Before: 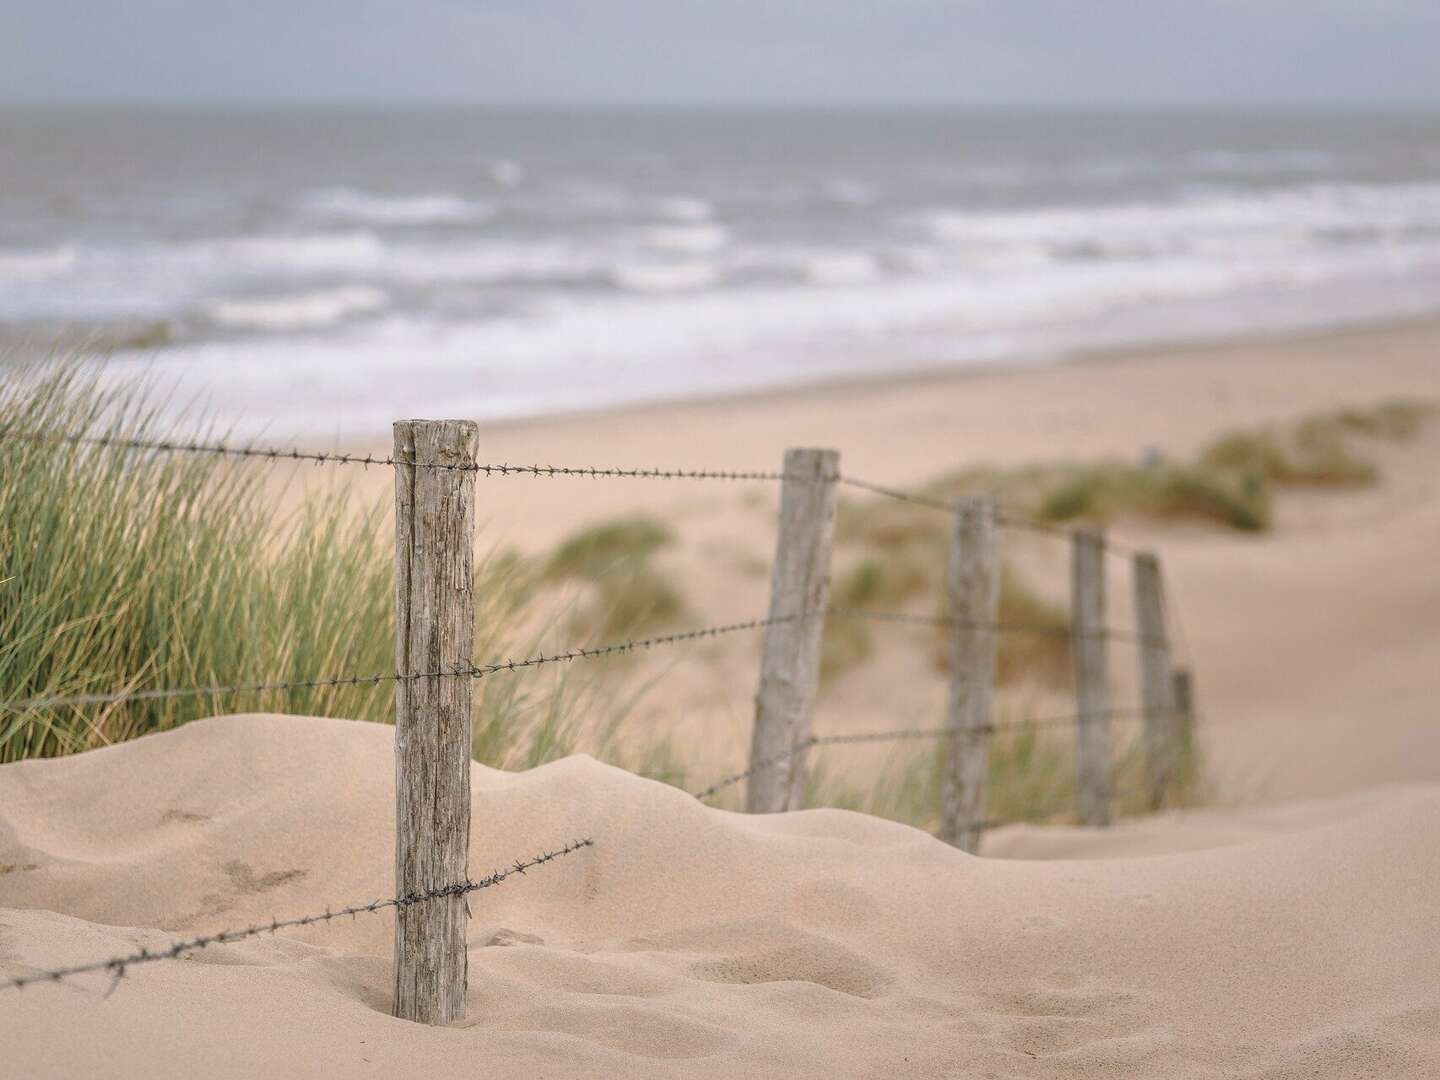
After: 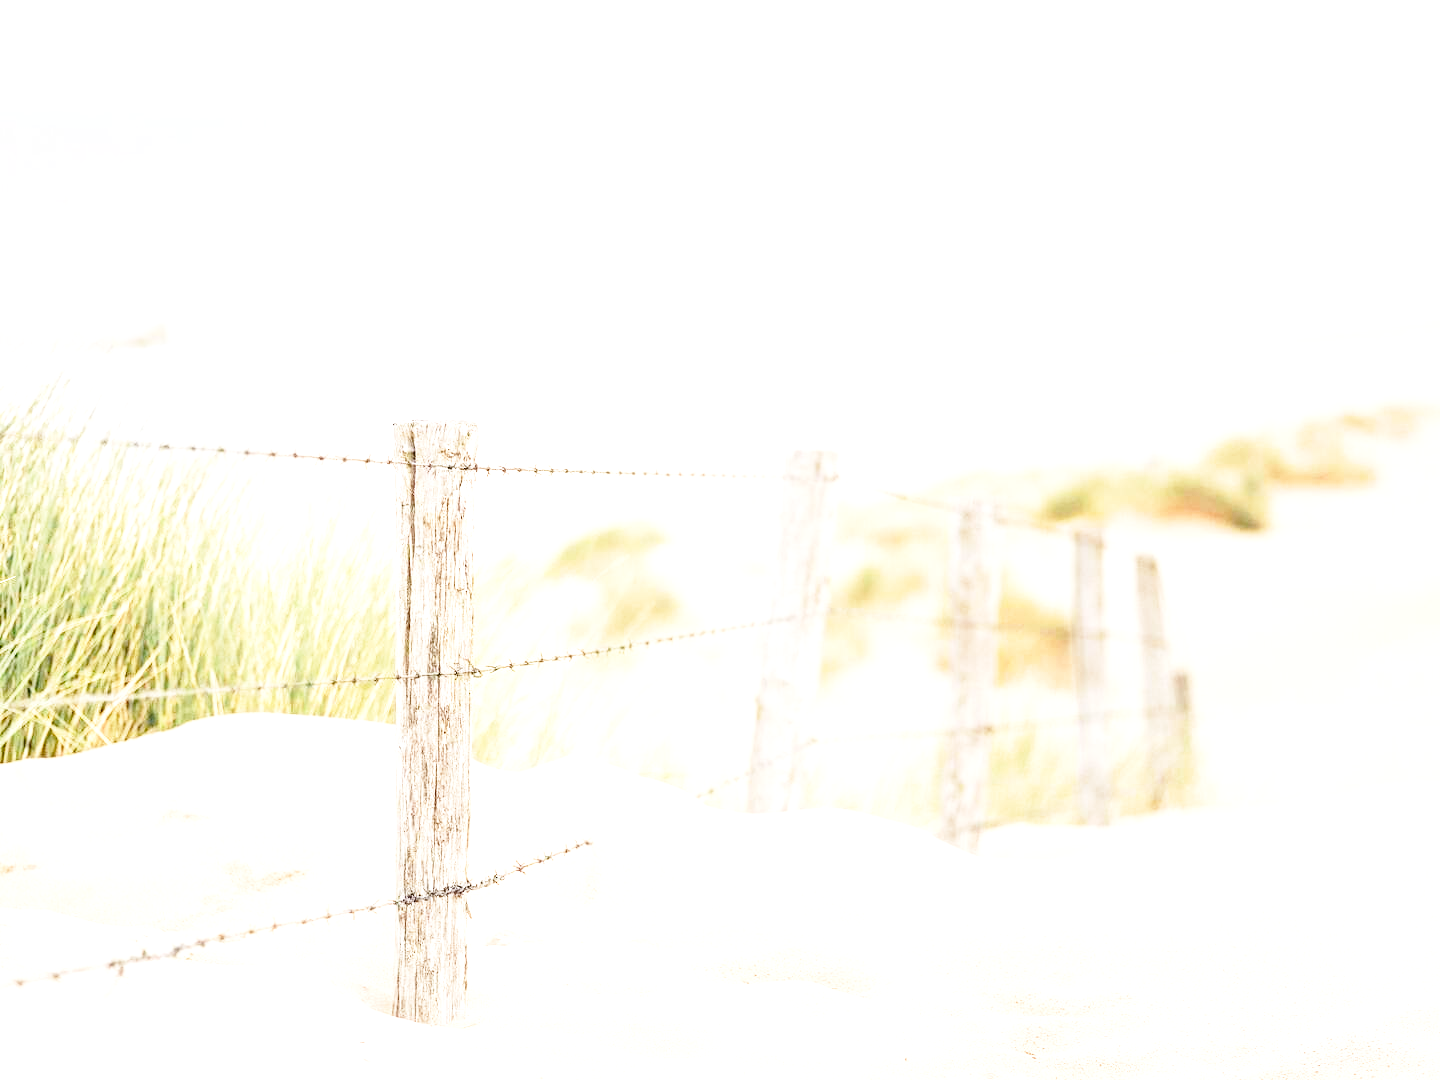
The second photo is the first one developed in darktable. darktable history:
exposure: black level correction 0.001, exposure 1.798 EV, compensate highlight preservation false
tone equalizer: edges refinement/feathering 500, mask exposure compensation -1.57 EV, preserve details no
base curve: curves: ch0 [(0, 0) (0.028, 0.03) (0.121, 0.232) (0.46, 0.748) (0.859, 0.968) (1, 1)], preserve colors none
